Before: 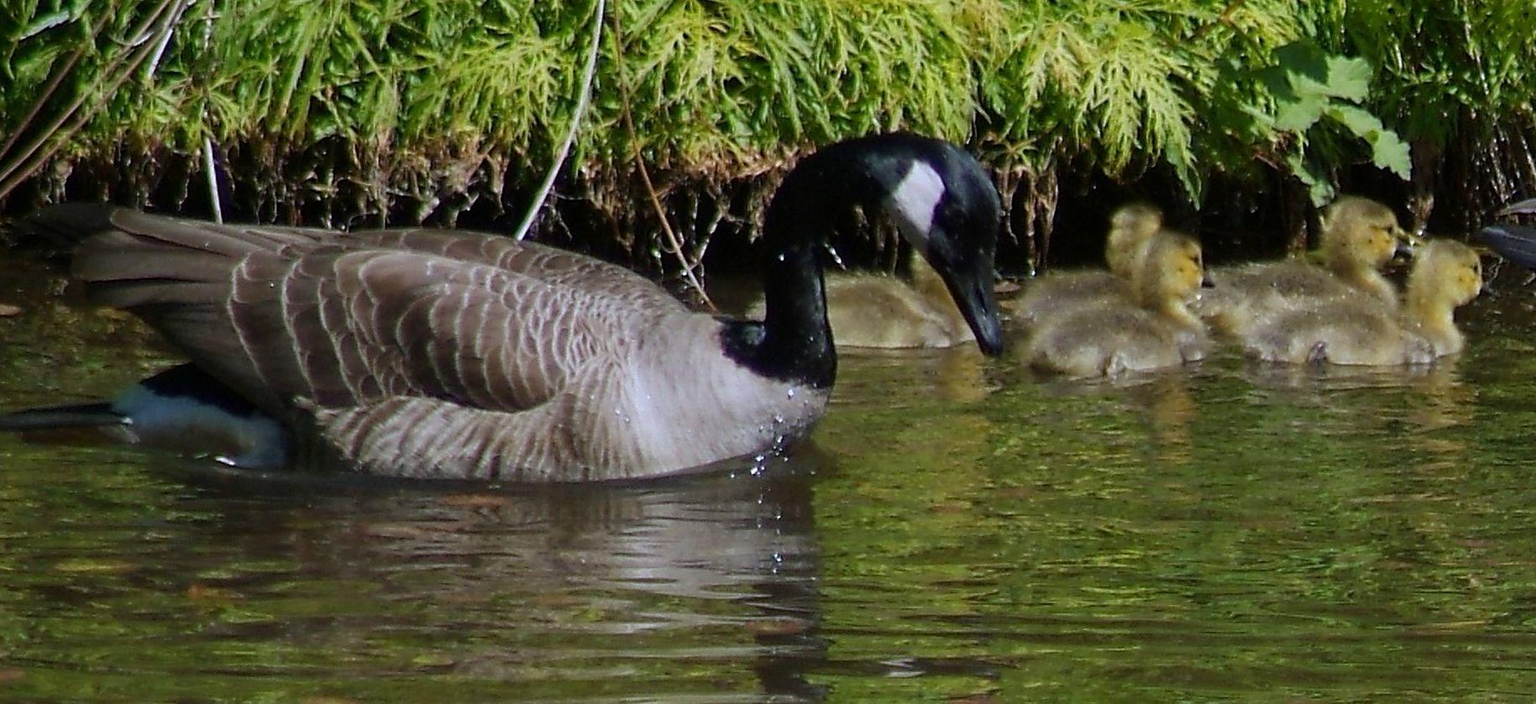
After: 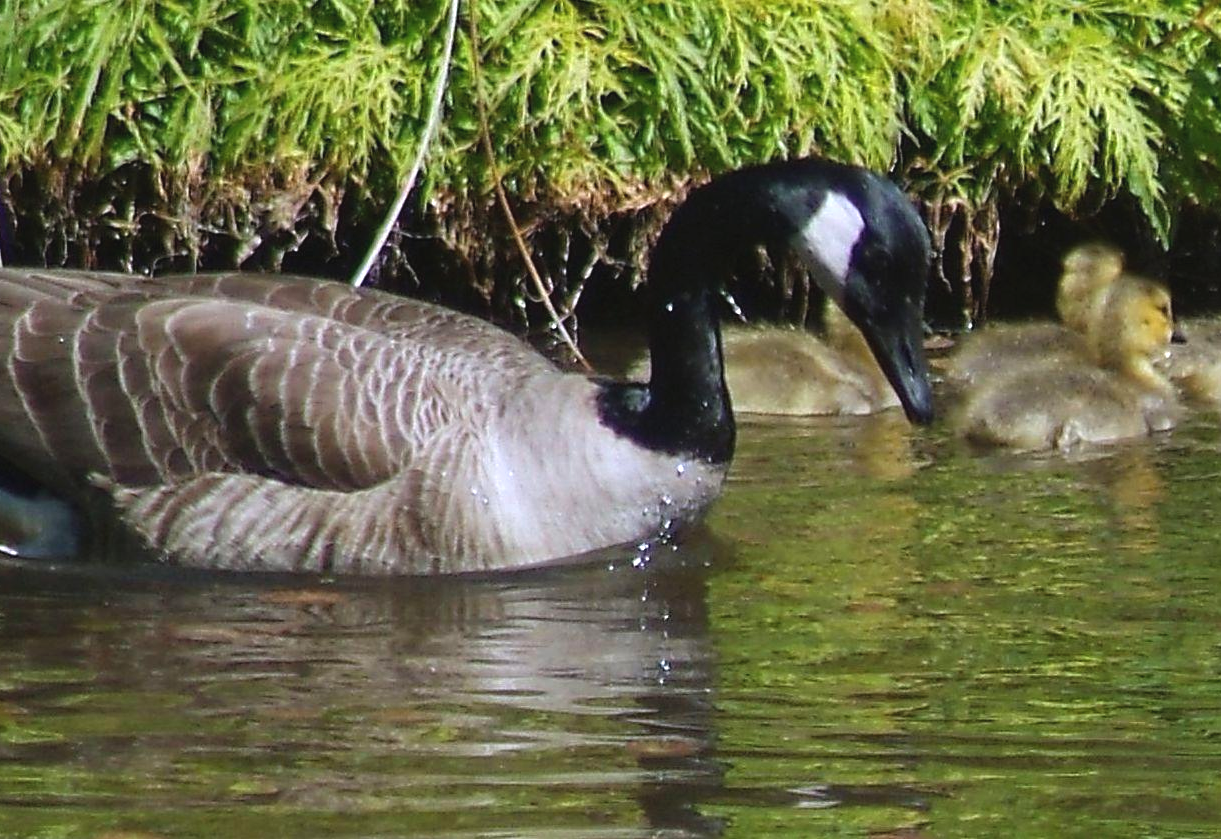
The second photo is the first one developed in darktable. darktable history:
exposure: black level correction -0.003, exposure 0.043 EV, compensate exposure bias true, compensate highlight preservation false
crop and rotate: left 14.394%, right 18.945%
